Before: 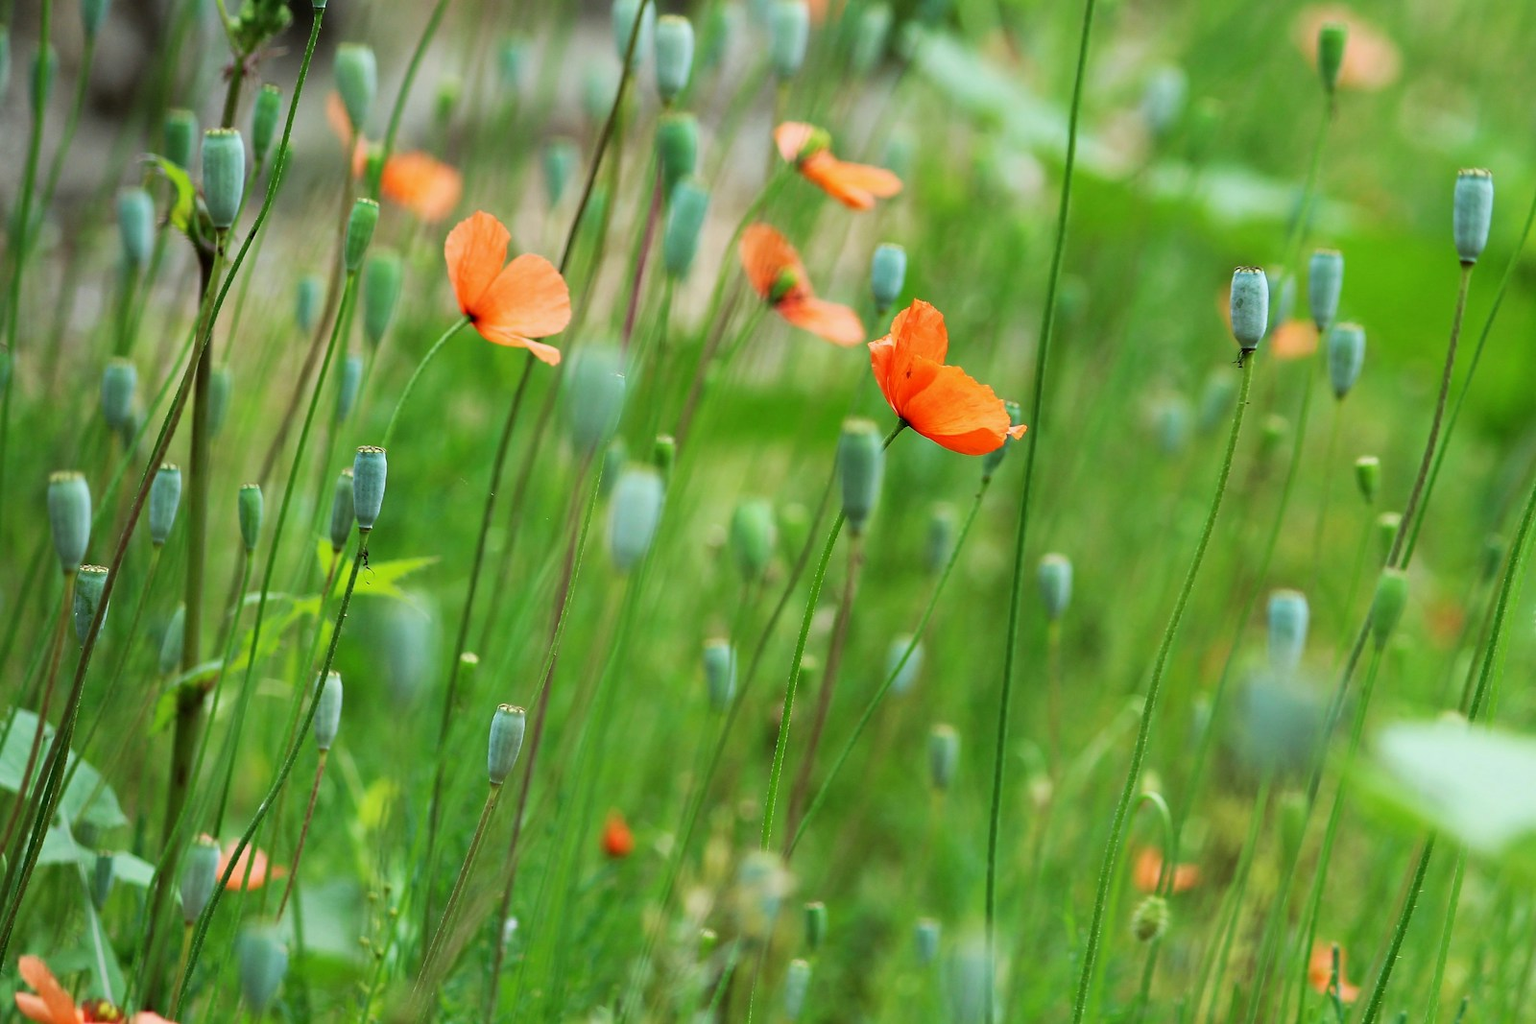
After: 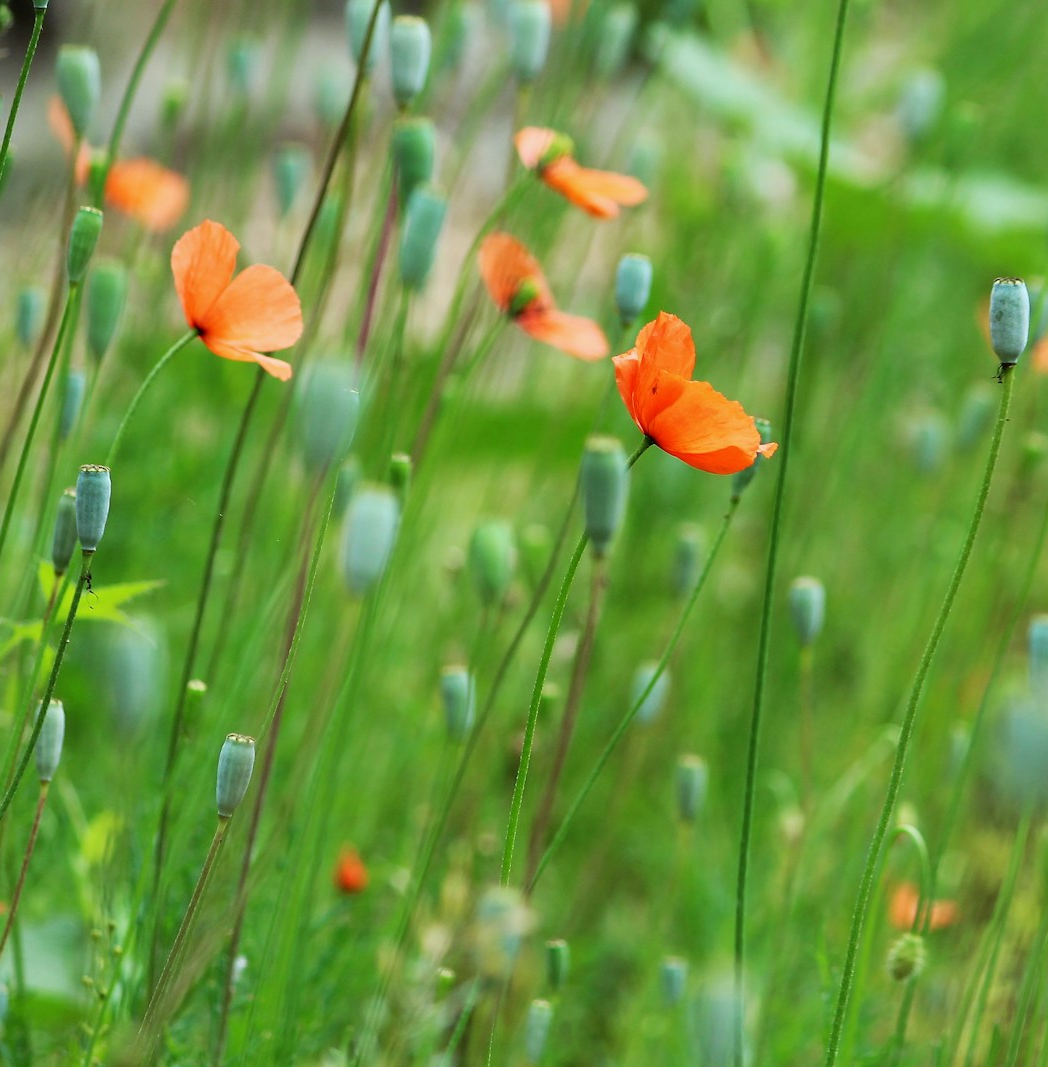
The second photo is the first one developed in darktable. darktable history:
crop and rotate: left 18.317%, right 16.154%
